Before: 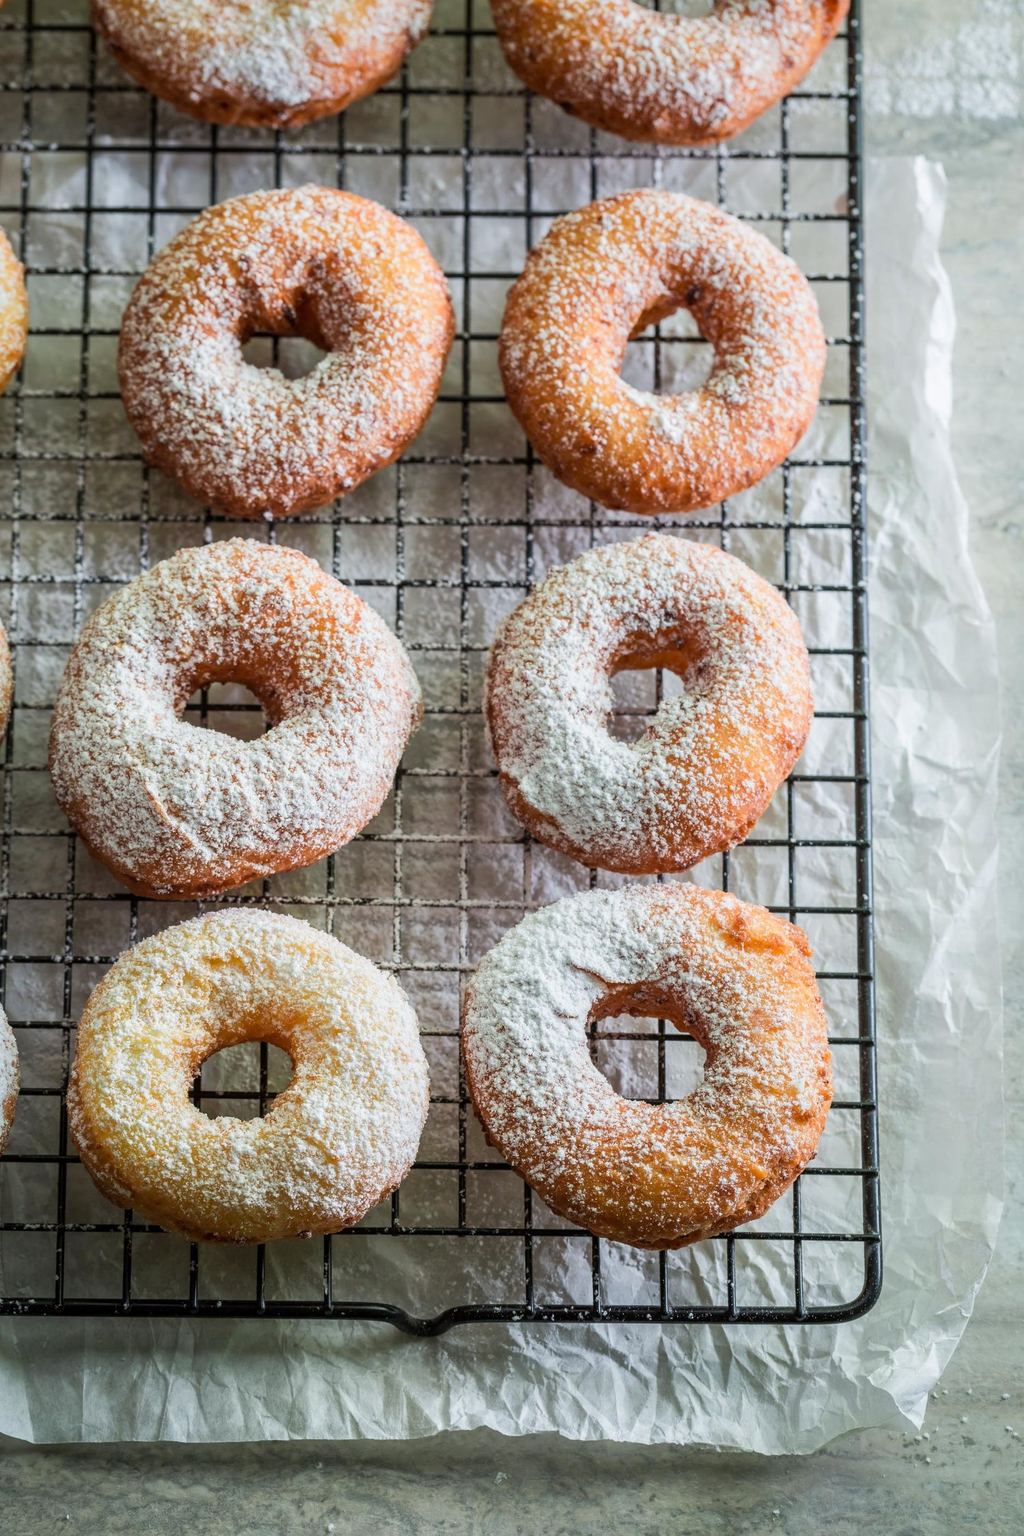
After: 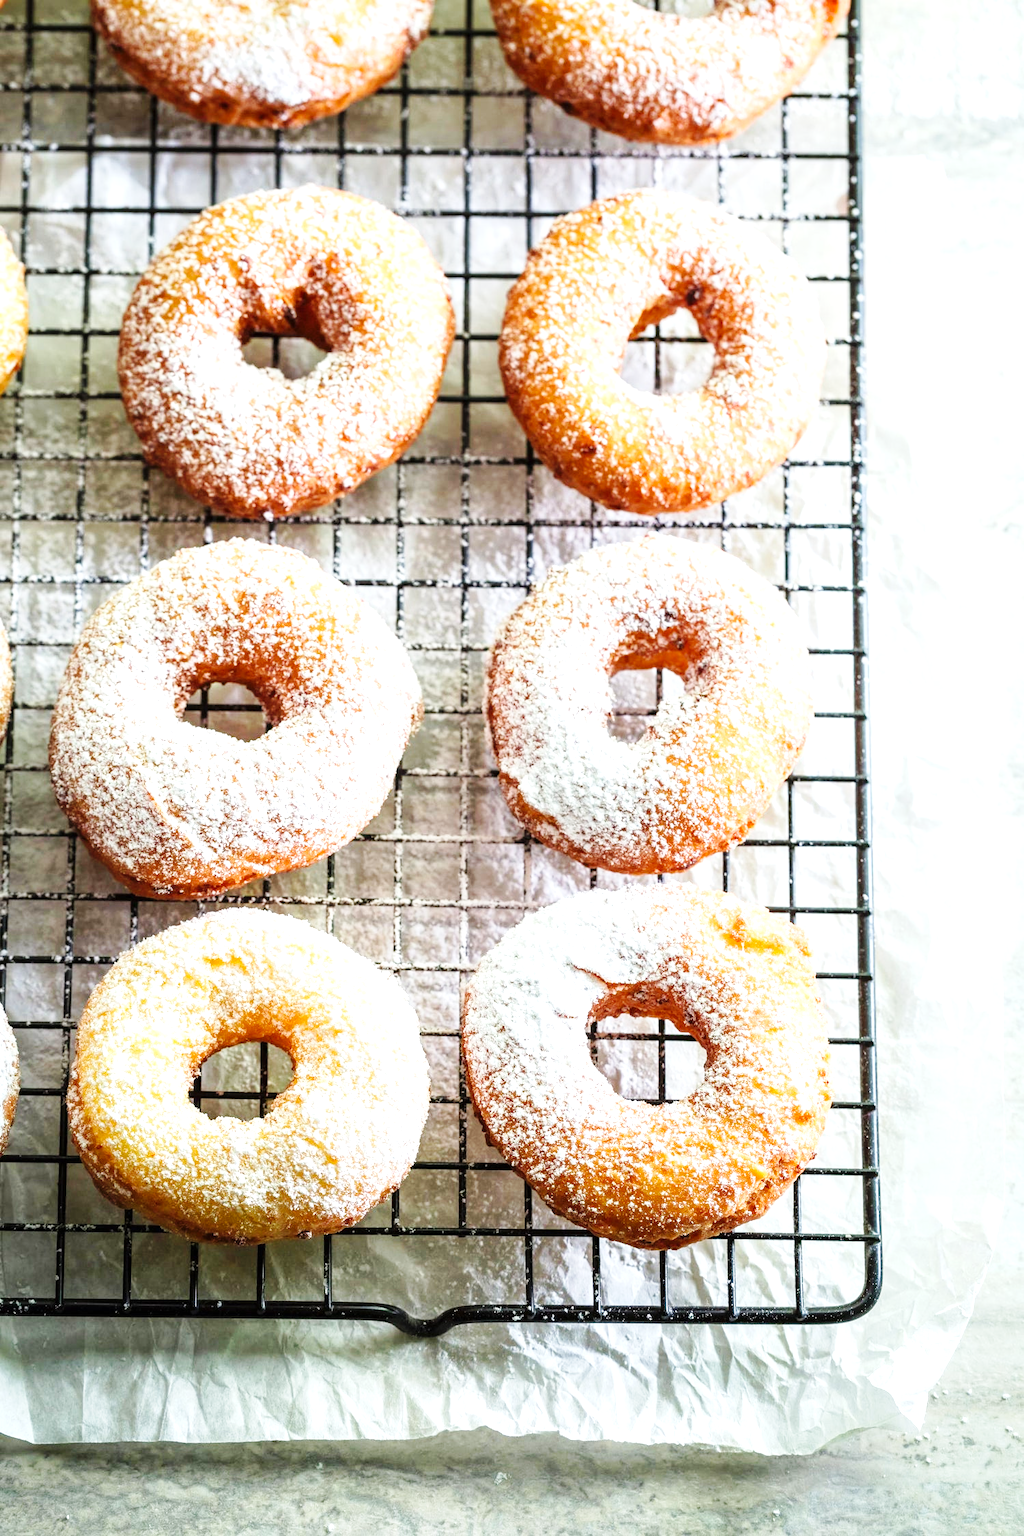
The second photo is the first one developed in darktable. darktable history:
exposure: black level correction 0, exposure 1 EV, compensate highlight preservation false
base curve: curves: ch0 [(0, 0) (0.032, 0.025) (0.121, 0.166) (0.206, 0.329) (0.605, 0.79) (1, 1)], preserve colors none
